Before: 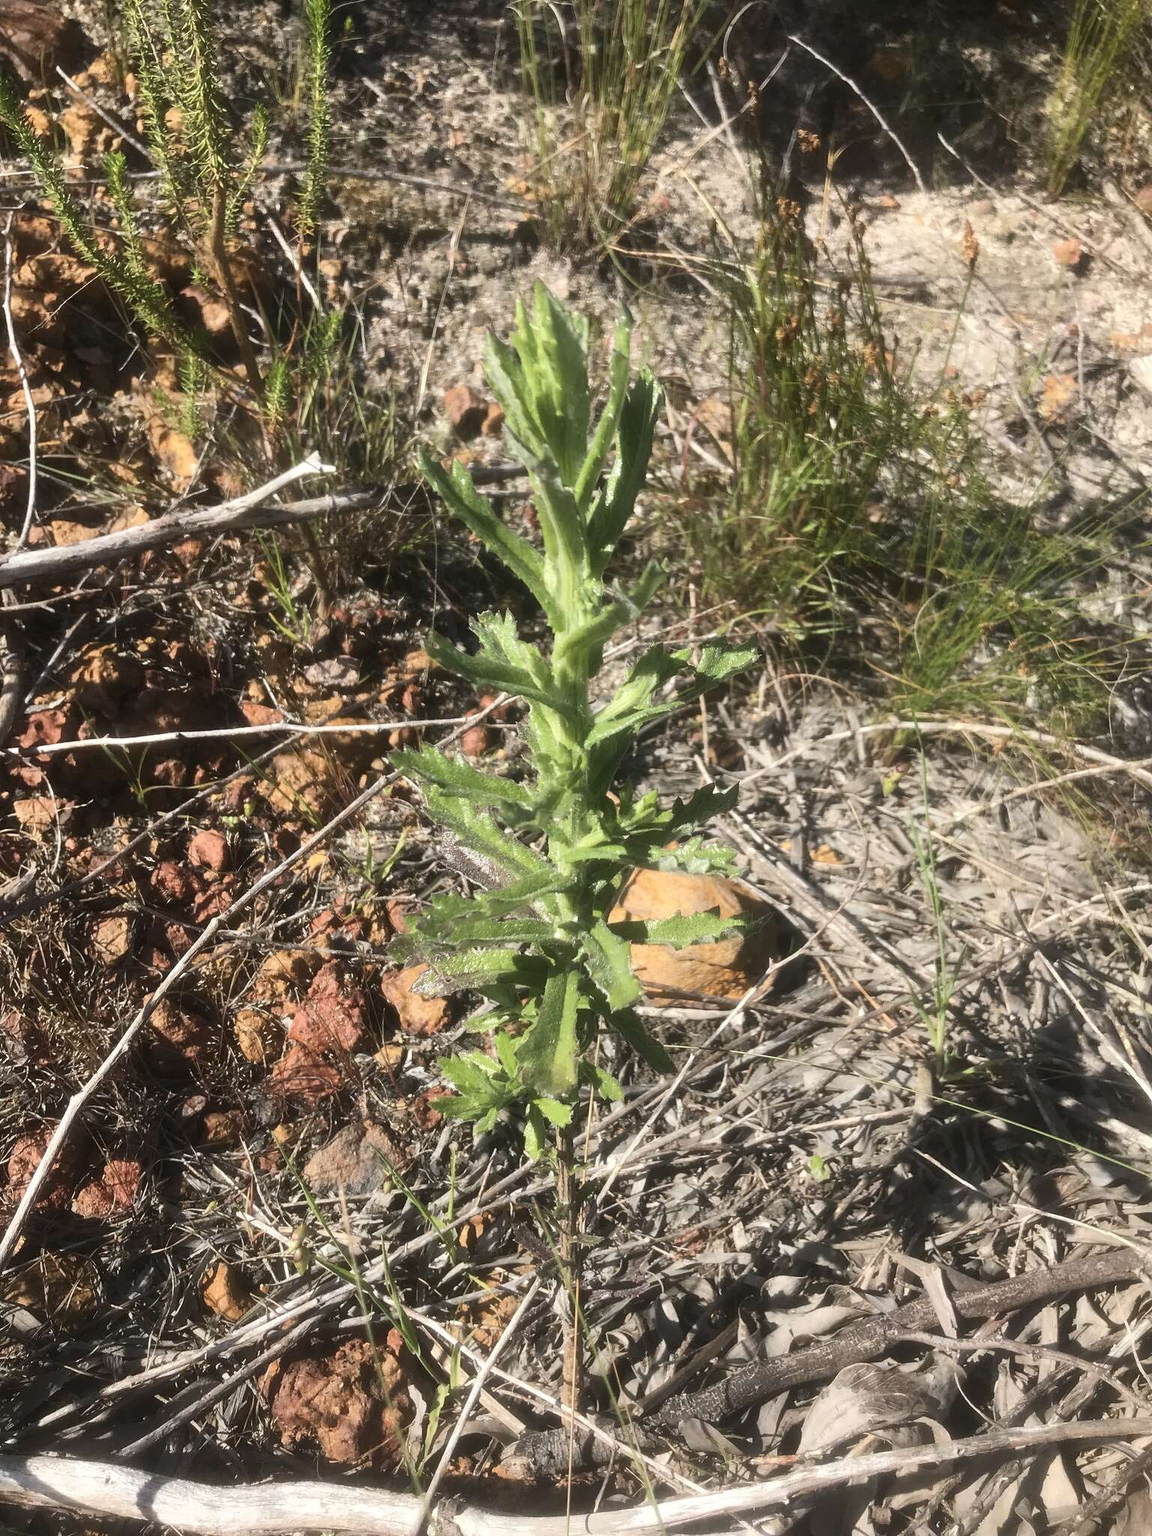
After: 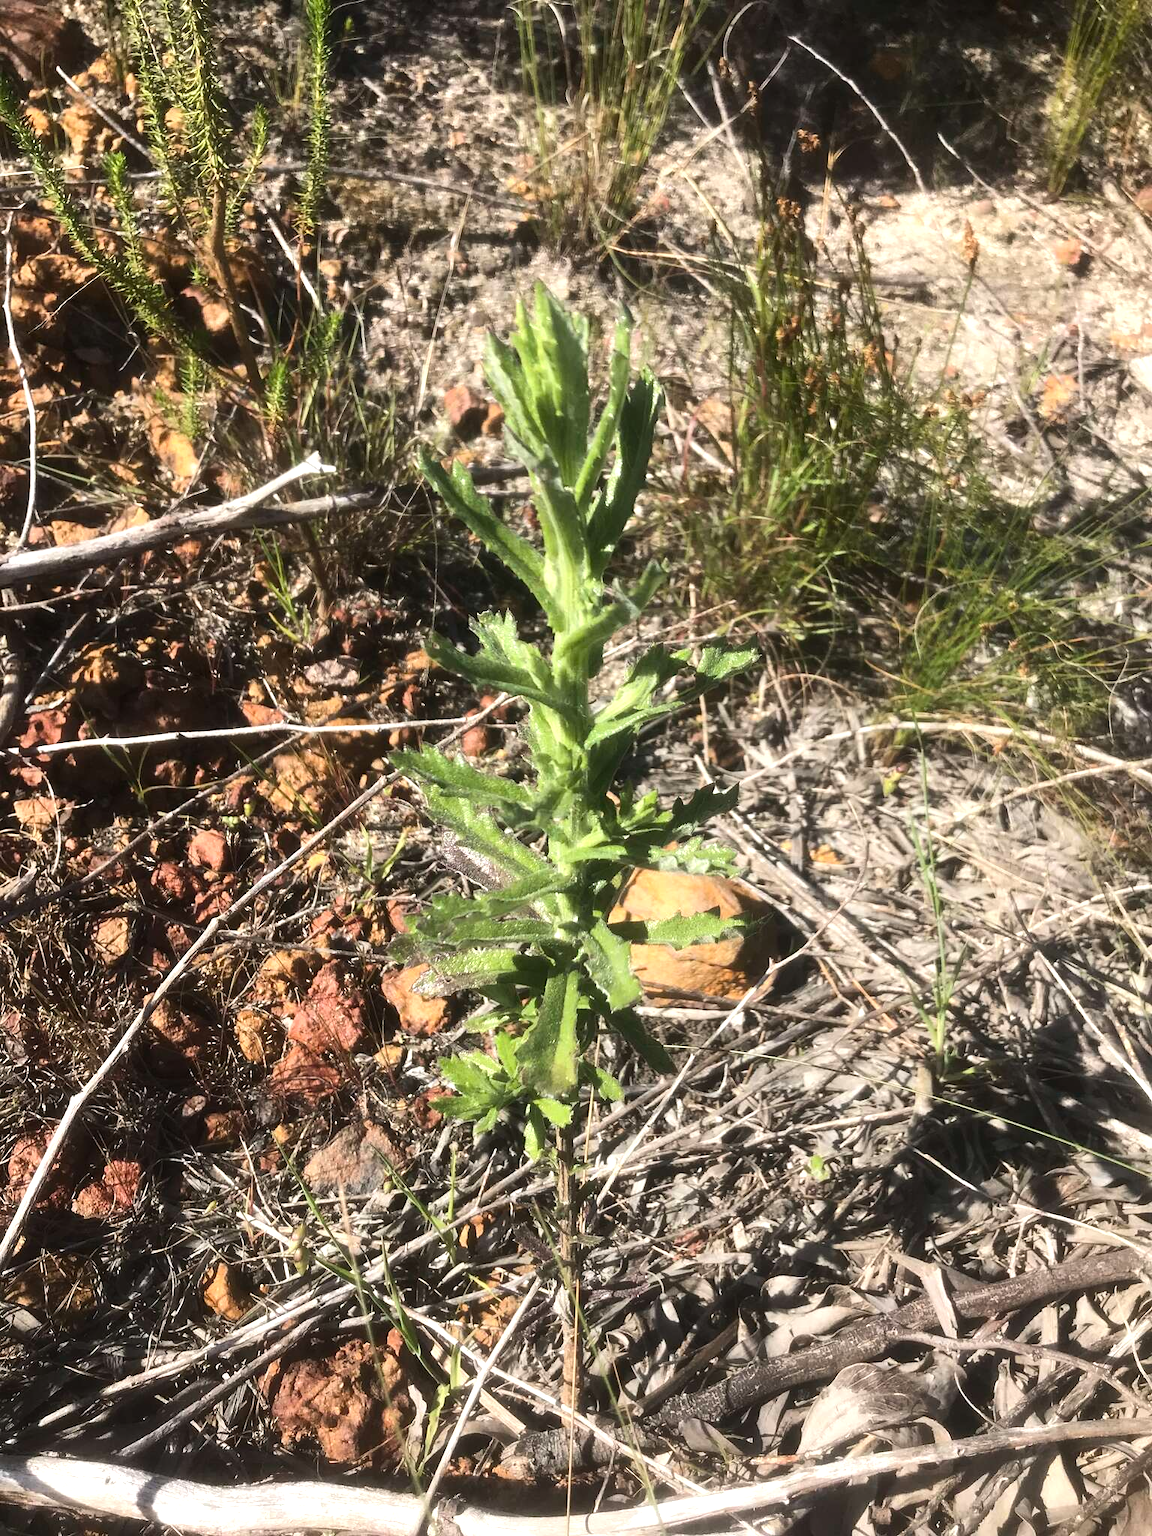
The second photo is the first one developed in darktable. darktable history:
color zones: curves: ch0 [(0.25, 0.5) (0.423, 0.5) (0.443, 0.5) (0.521, 0.756) (0.568, 0.5) (0.576, 0.5) (0.75, 0.5)]; ch1 [(0.25, 0.5) (0.423, 0.5) (0.443, 0.5) (0.539, 0.873) (0.624, 0.565) (0.631, 0.5) (0.75, 0.5)]
tone equalizer: -8 EV -0.417 EV, -7 EV -0.389 EV, -6 EV -0.333 EV, -5 EV -0.222 EV, -3 EV 0.222 EV, -2 EV 0.333 EV, -1 EV 0.389 EV, +0 EV 0.417 EV, edges refinement/feathering 500, mask exposure compensation -1.57 EV, preserve details no
